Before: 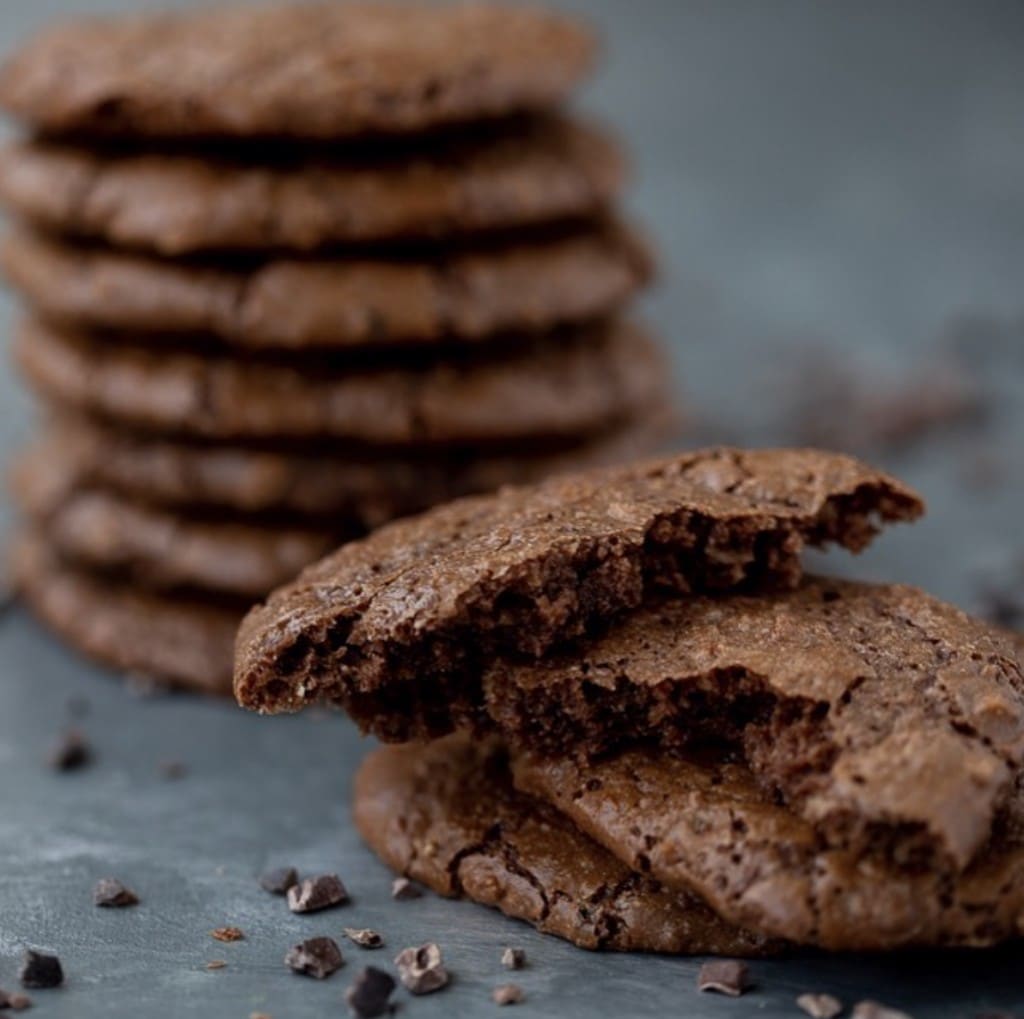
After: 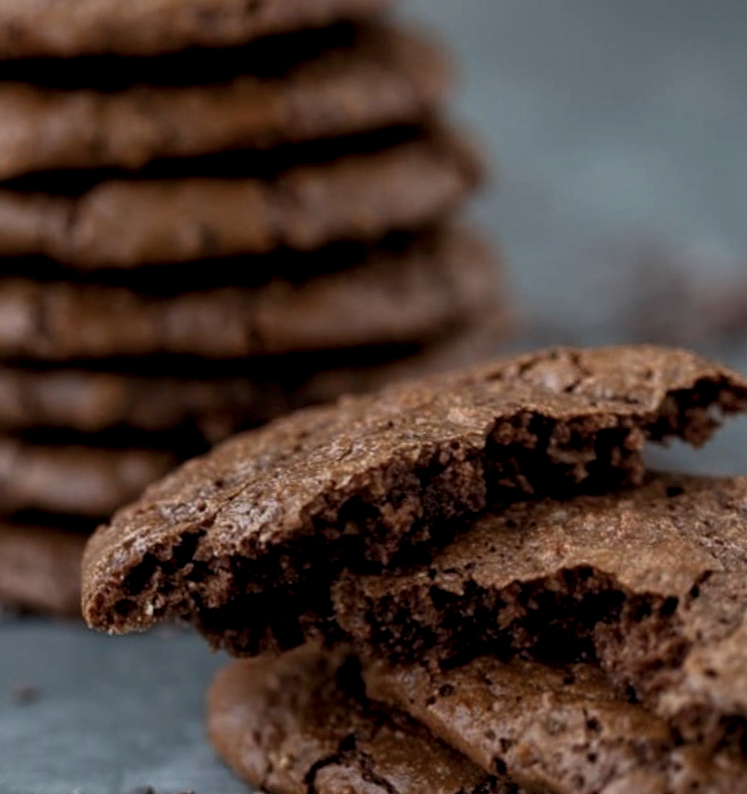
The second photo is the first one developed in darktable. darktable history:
crop and rotate: left 17.046%, top 10.659%, right 12.989%, bottom 14.553%
shadows and highlights: shadows -23.08, highlights 46.15, soften with gaussian
levels: levels [0.016, 0.484, 0.953]
color balance: input saturation 99%
local contrast: highlights 100%, shadows 100%, detail 120%, midtone range 0.2
rotate and perspective: rotation -2.56°, automatic cropping off
